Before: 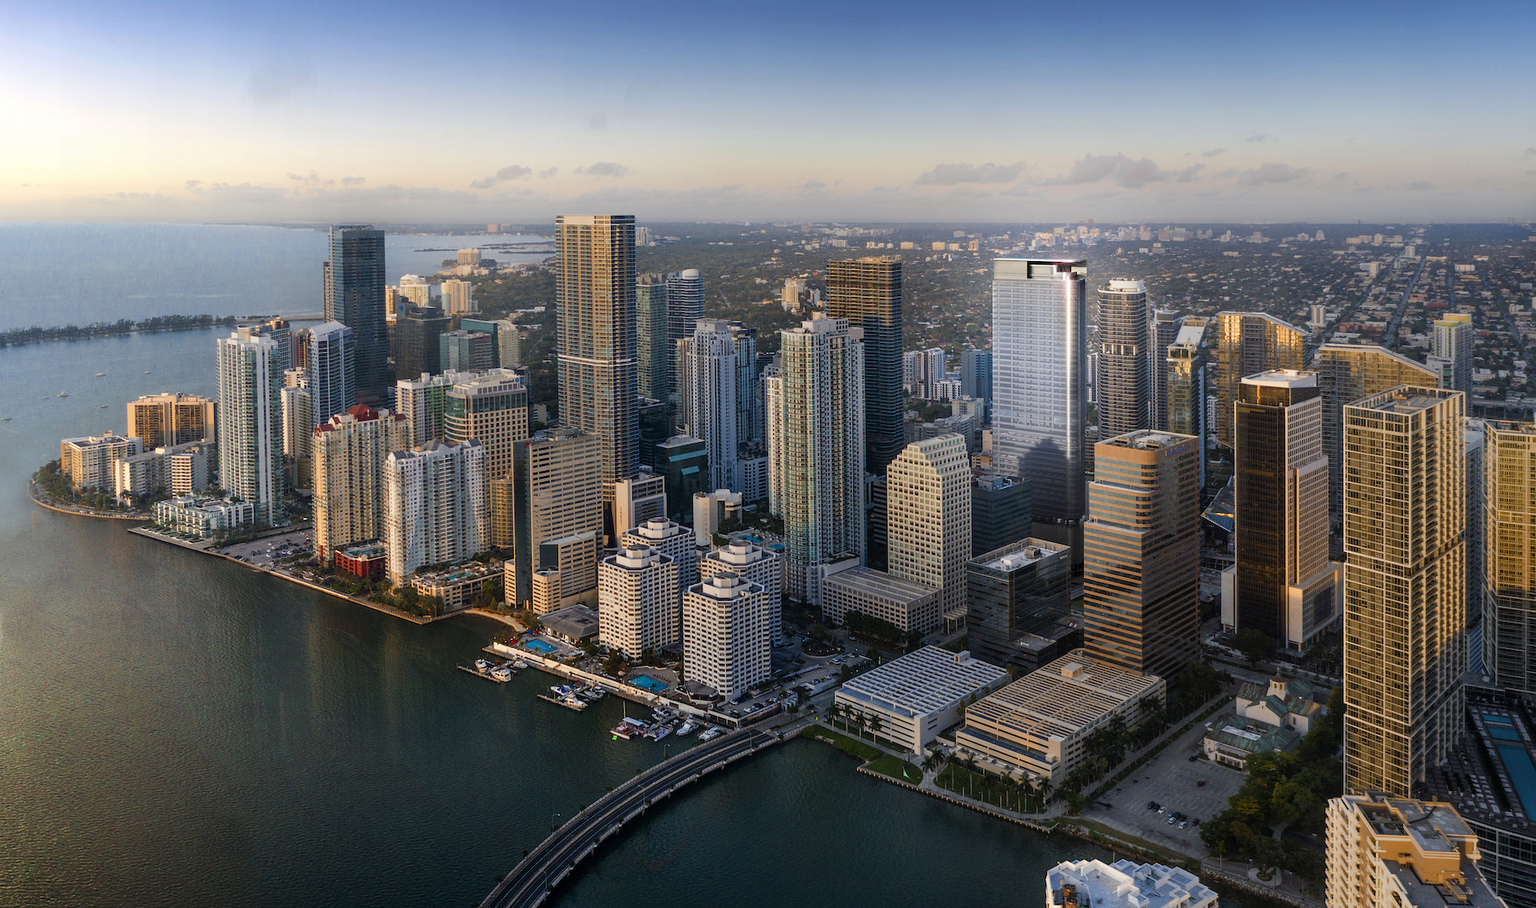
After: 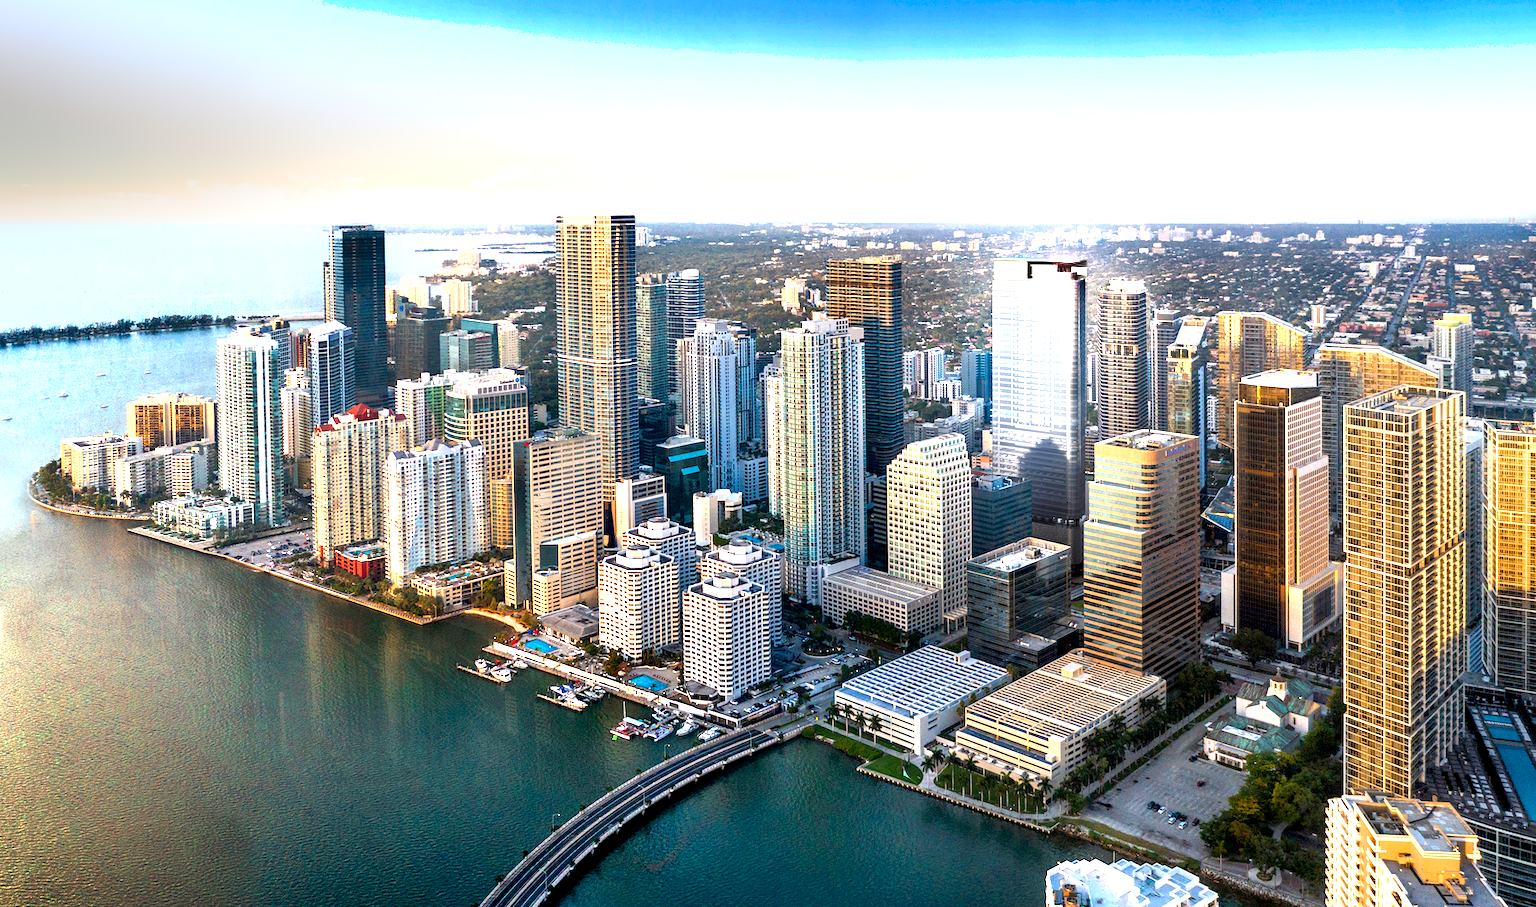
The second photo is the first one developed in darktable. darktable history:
shadows and highlights: shadows 47.85, highlights -42.4, soften with gaussian
exposure: black level correction 0.001, exposure 1.841 EV, compensate highlight preservation false
